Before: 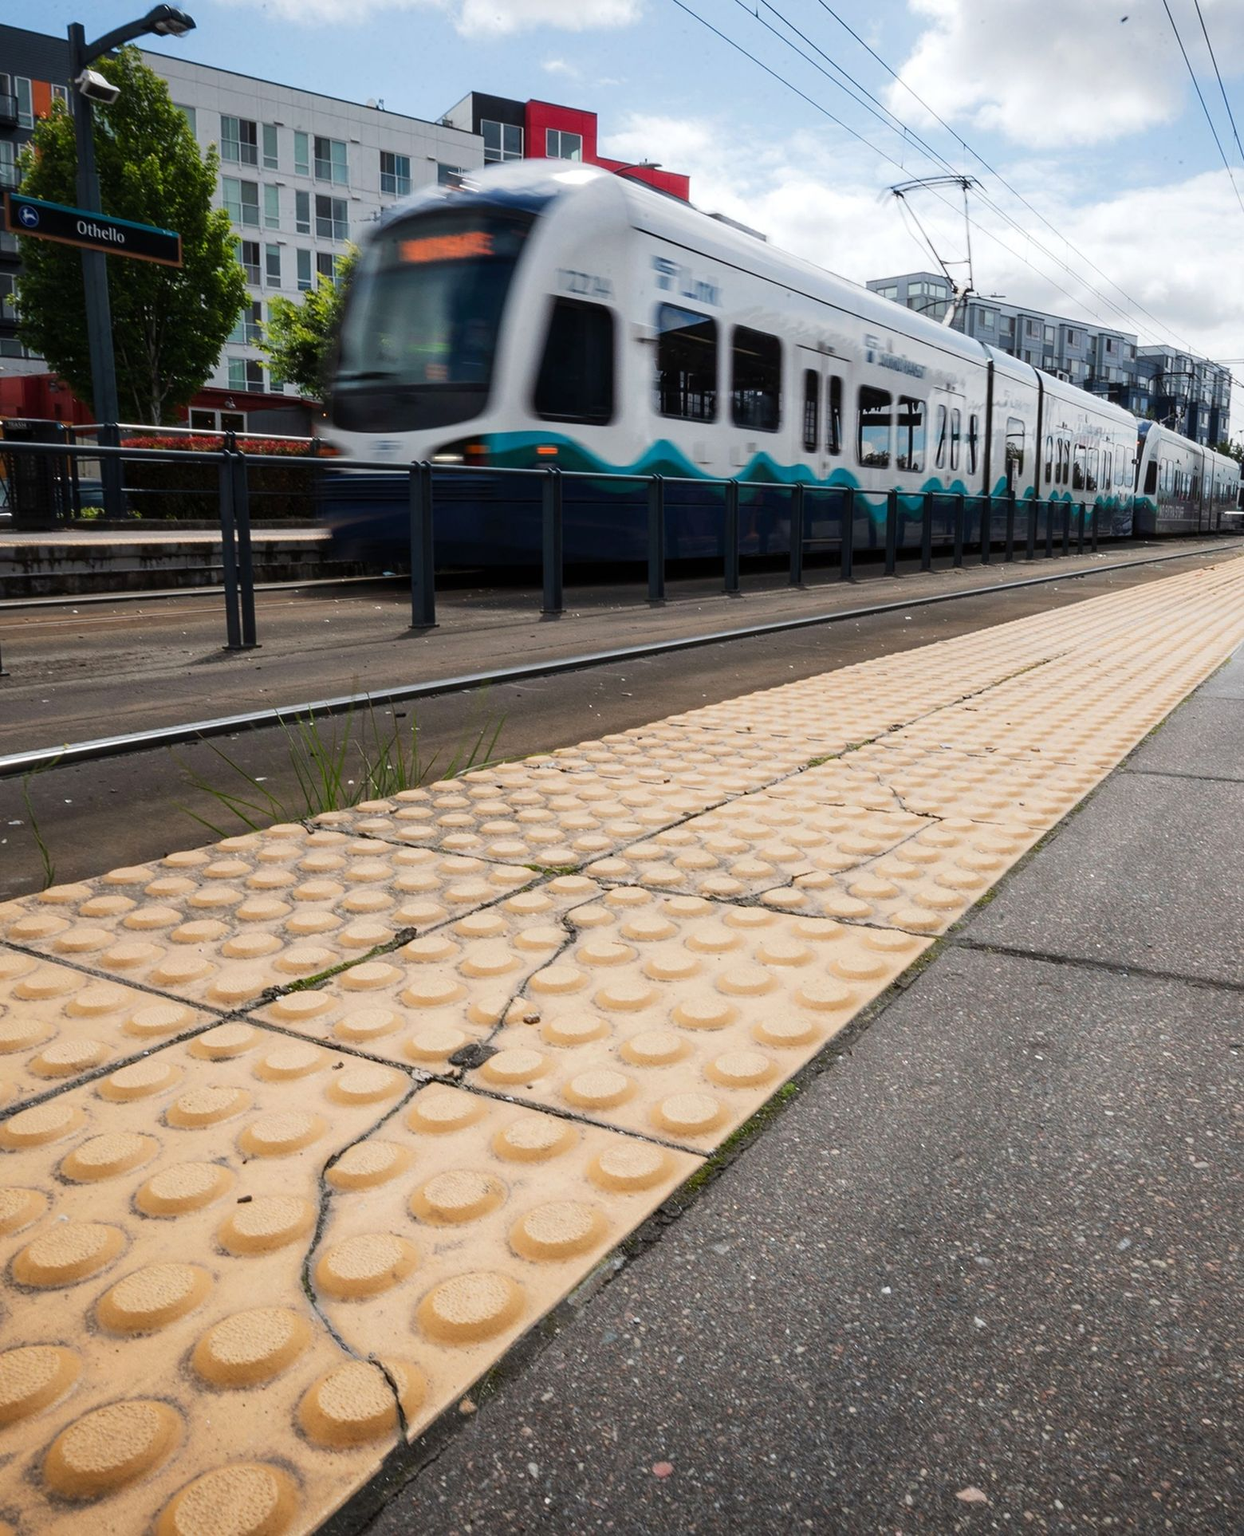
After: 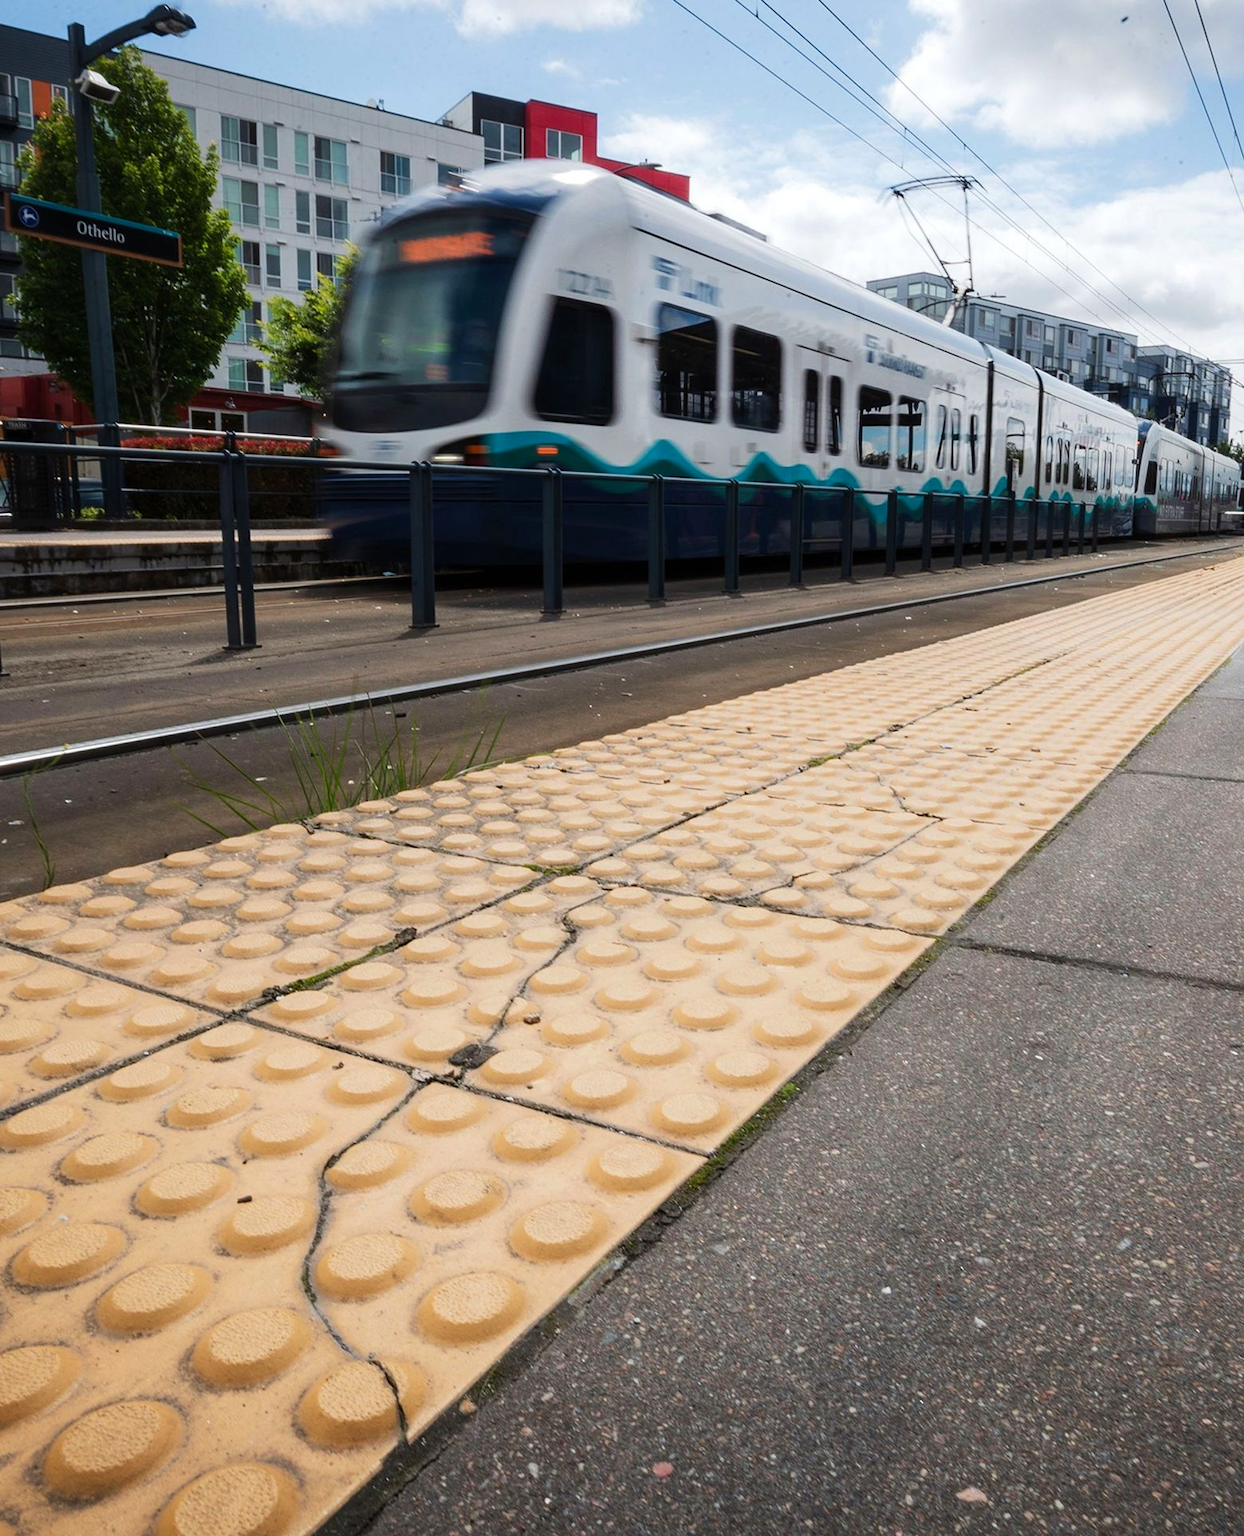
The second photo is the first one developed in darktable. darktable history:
velvia: strength 14.63%
